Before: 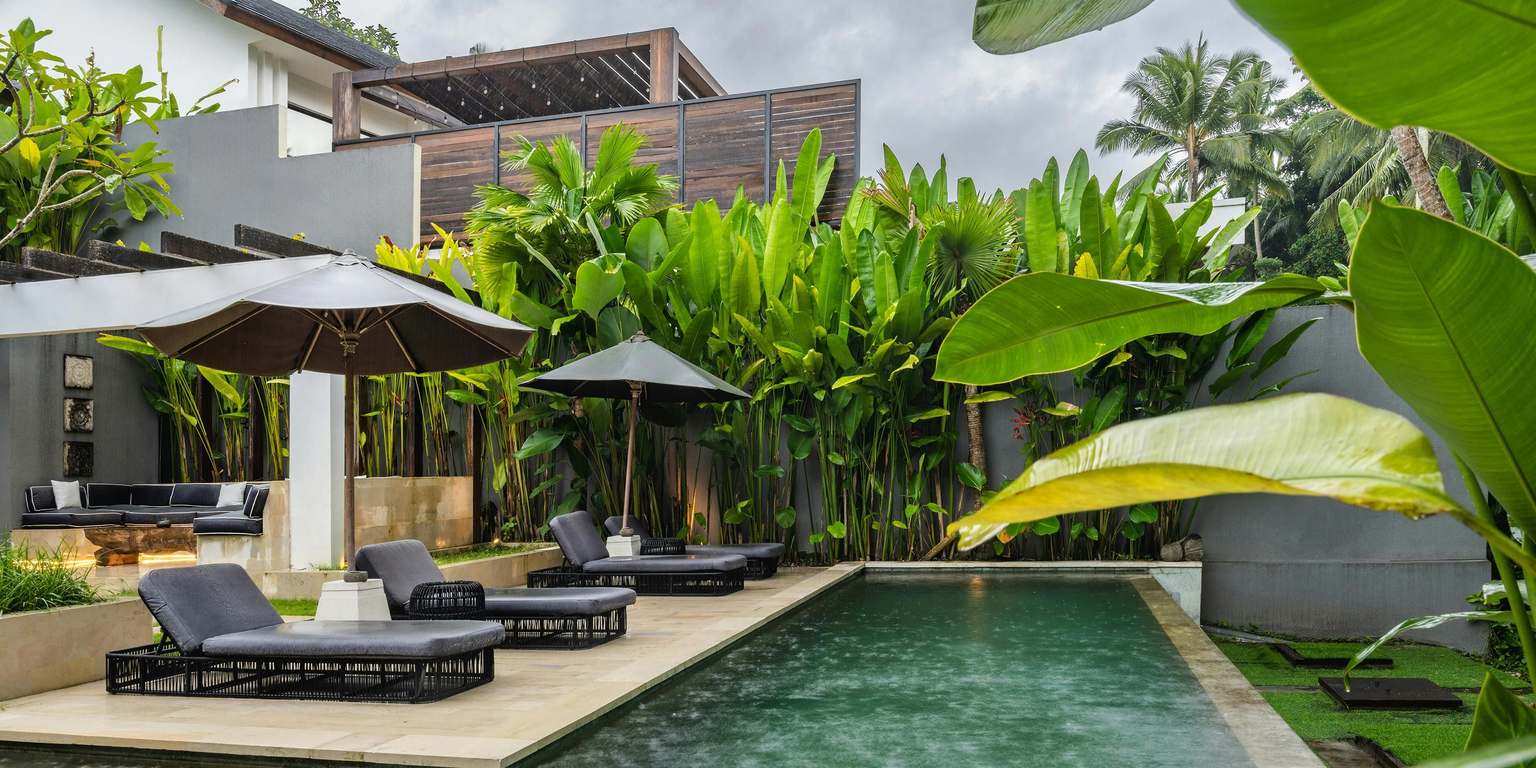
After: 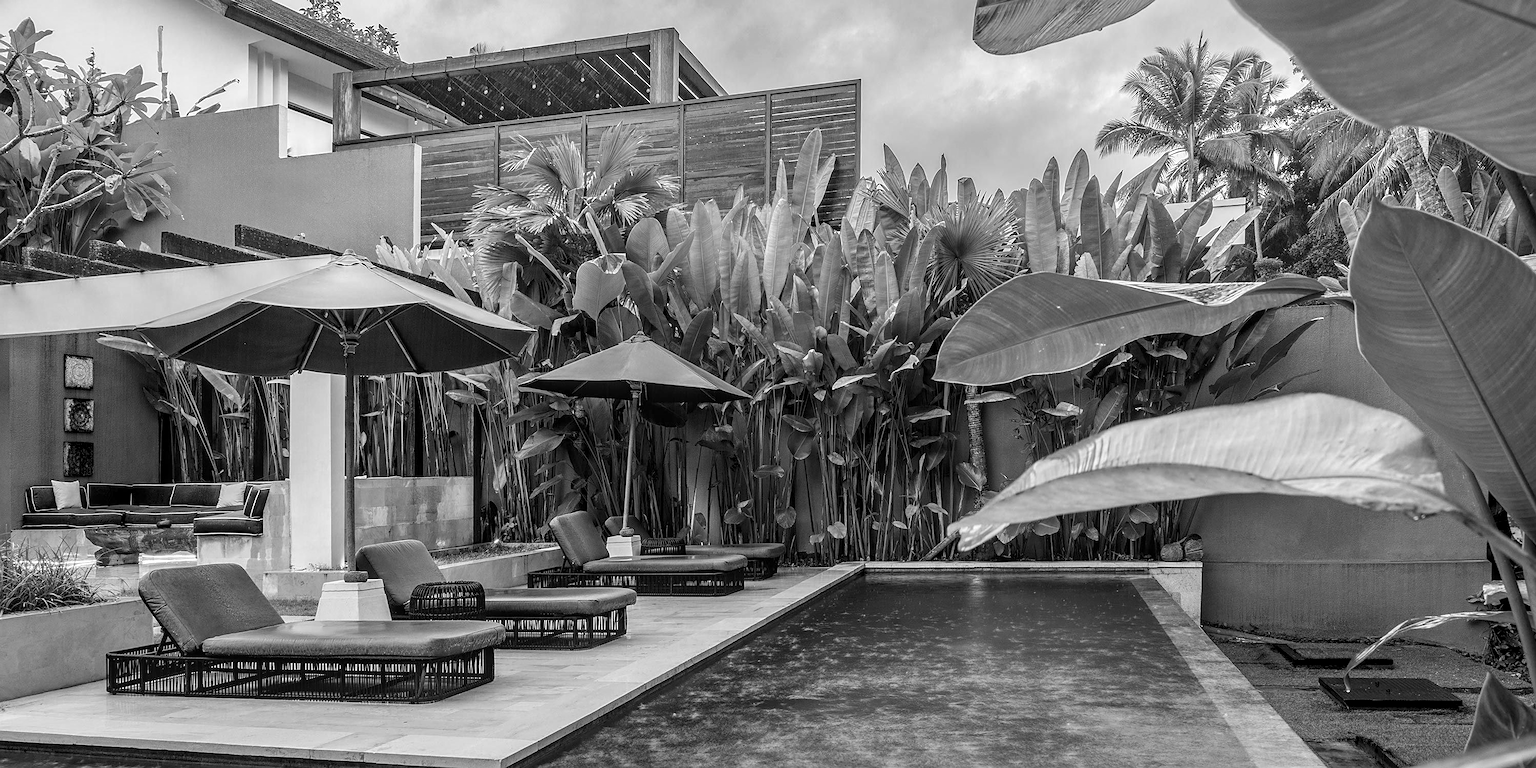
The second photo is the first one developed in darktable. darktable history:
sharpen: on, module defaults
color balance rgb: shadows lift › hue 87.51°, highlights gain › chroma 0.68%, highlights gain › hue 55.1°, global offset › chroma 0.13%, global offset › hue 253.66°, linear chroma grading › global chroma 0.5%, perceptual saturation grading › global saturation 16.38%
monochrome: on, module defaults
local contrast: on, module defaults
